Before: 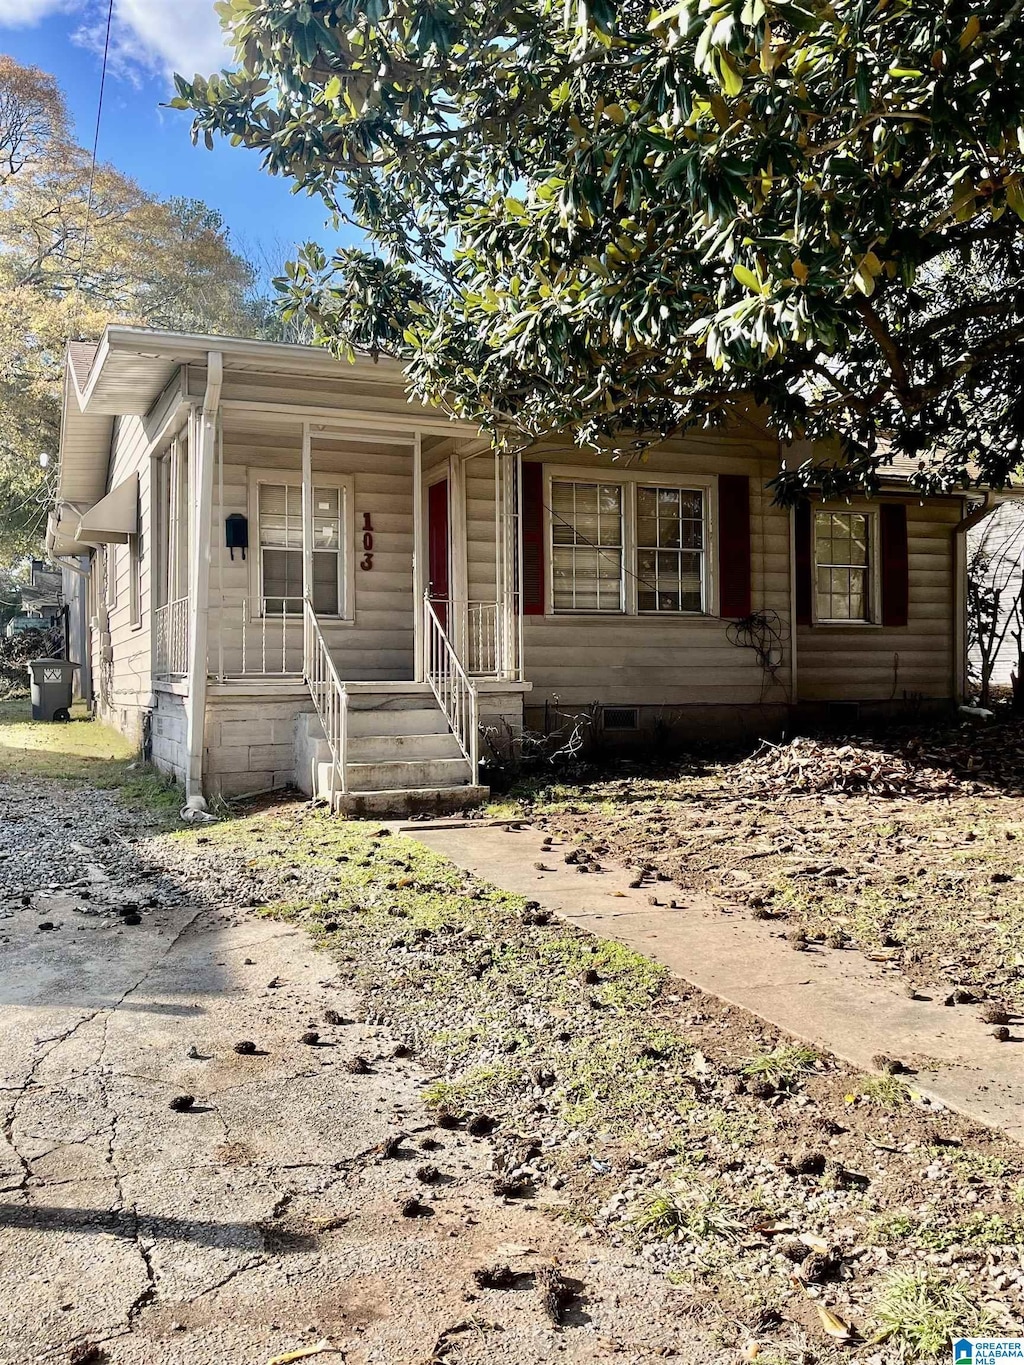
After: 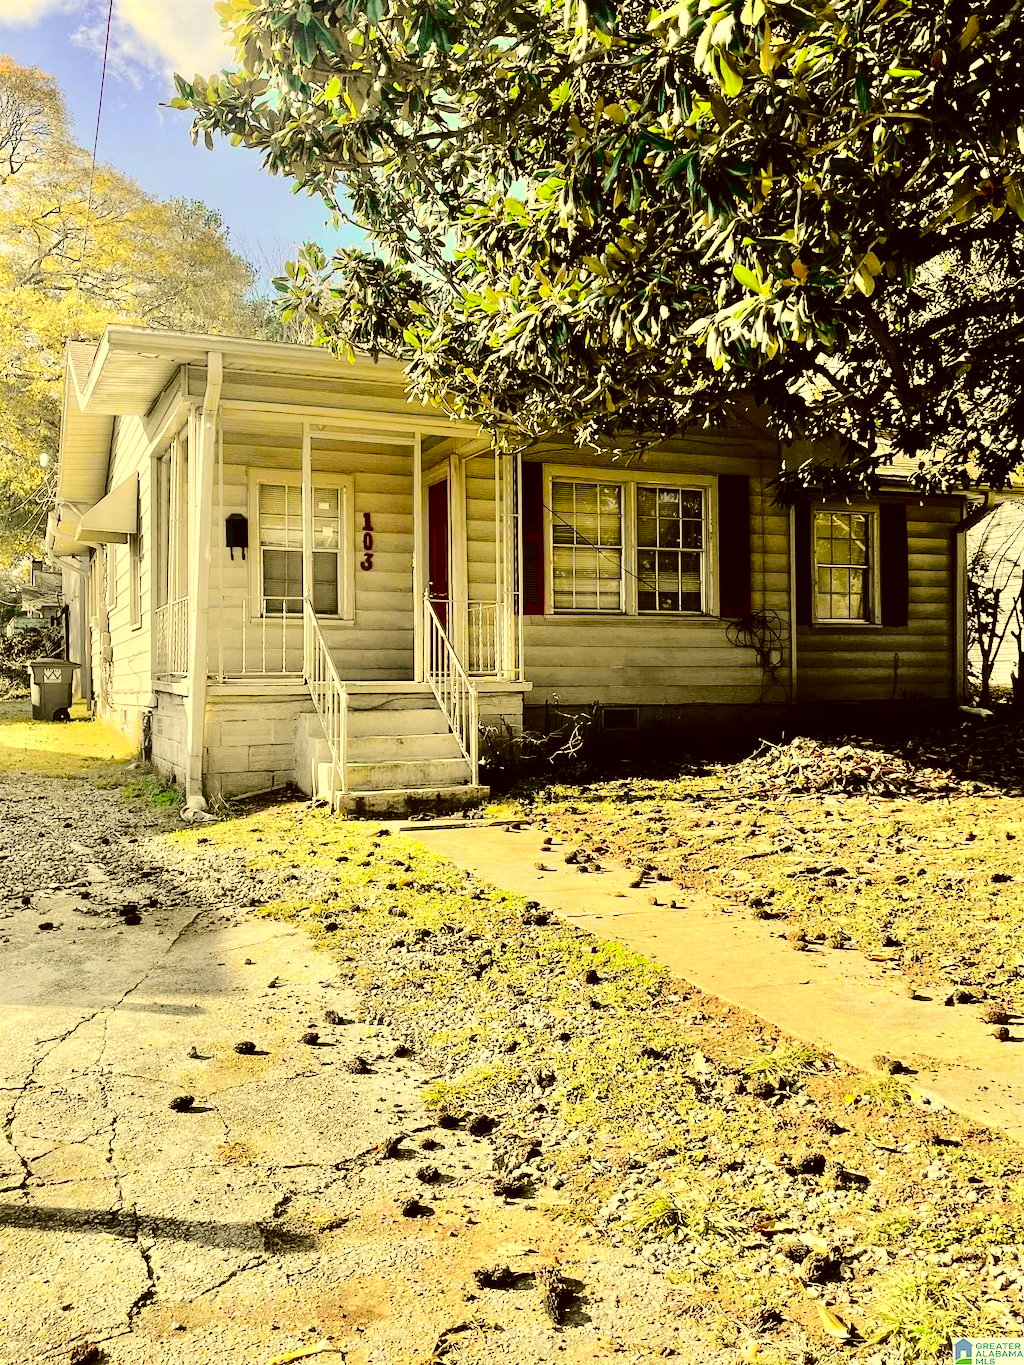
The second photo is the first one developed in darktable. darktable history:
tone equalizer: -8 EV -0.41 EV, -7 EV -0.415 EV, -6 EV -0.322 EV, -5 EV -0.244 EV, -3 EV 0.238 EV, -2 EV 0.332 EV, -1 EV 0.391 EV, +0 EV 0.445 EV
color correction: highlights a* 0.168, highlights b* 28.93, shadows a* -0.237, shadows b* 21.51
tone curve: curves: ch0 [(0.014, 0) (0.13, 0.09) (0.227, 0.211) (0.33, 0.395) (0.494, 0.615) (0.662, 0.76) (0.795, 0.846) (1, 0.969)]; ch1 [(0, 0) (0.366, 0.367) (0.447, 0.416) (0.473, 0.484) (0.504, 0.502) (0.525, 0.518) (0.564, 0.601) (0.634, 0.66) (0.746, 0.804) (1, 1)]; ch2 [(0, 0) (0.333, 0.346) (0.375, 0.375) (0.424, 0.43) (0.476, 0.498) (0.496, 0.505) (0.517, 0.522) (0.548, 0.548) (0.579, 0.618) (0.651, 0.674) (0.688, 0.728) (1, 1)], color space Lab, independent channels, preserve colors none
